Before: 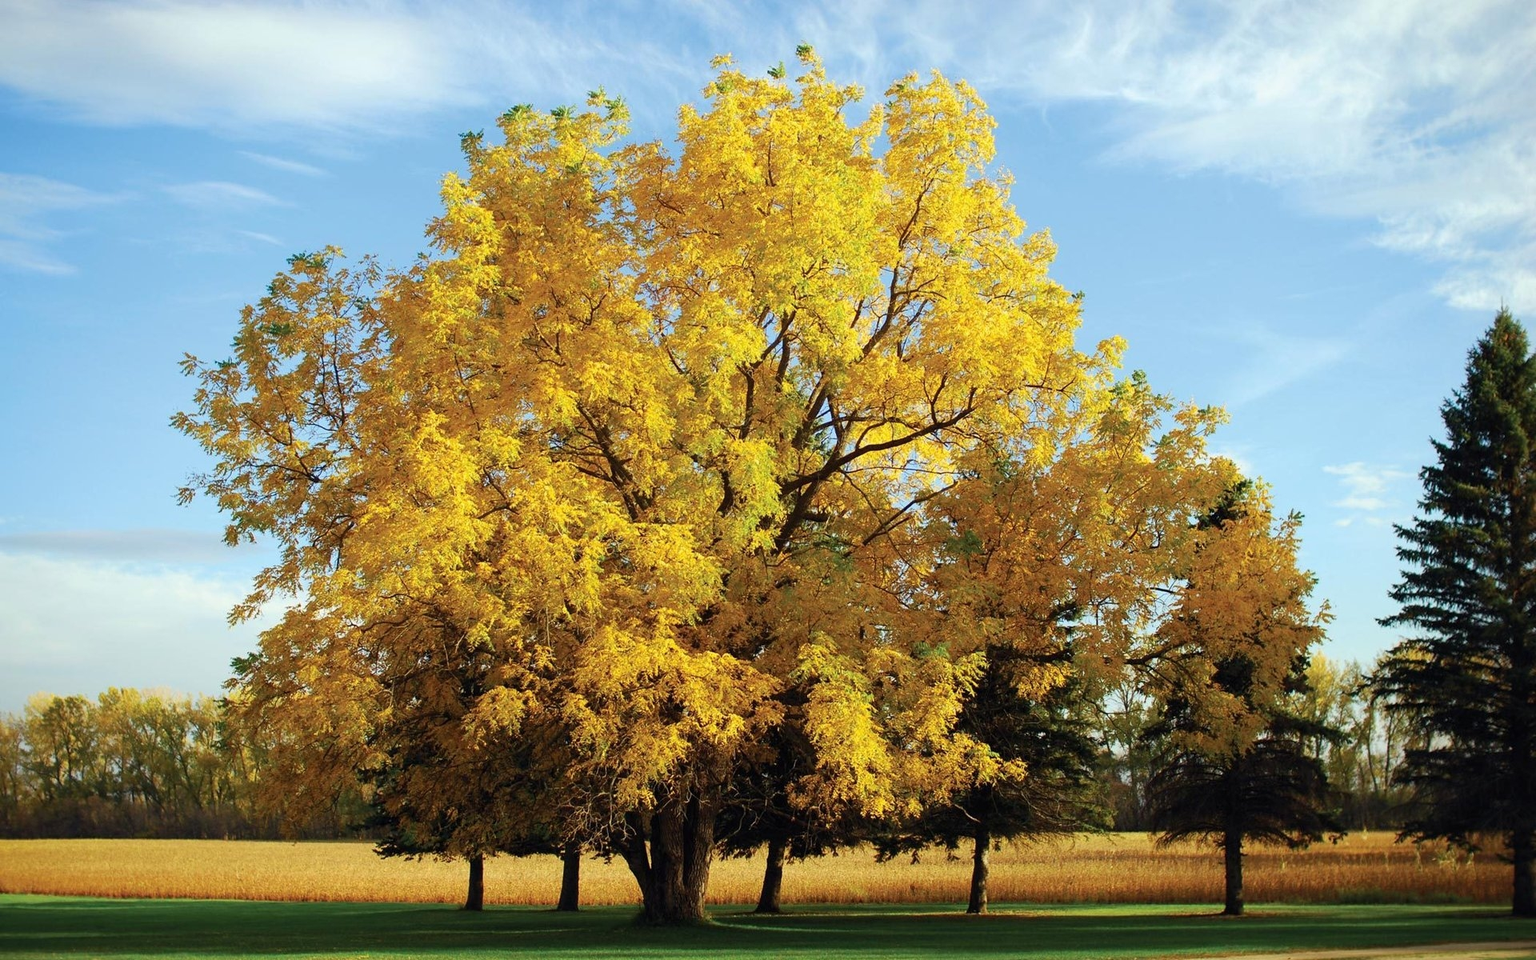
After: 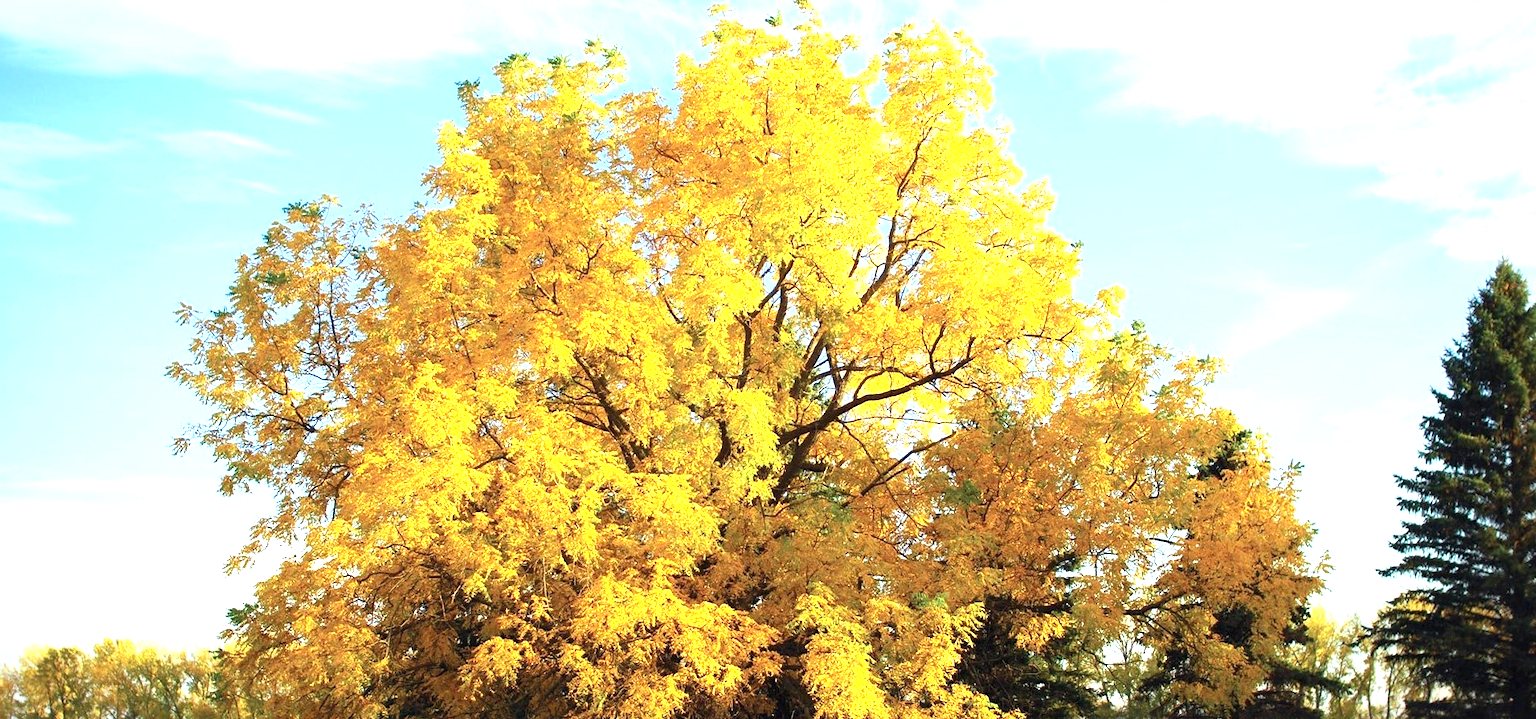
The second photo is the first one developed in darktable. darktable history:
crop: left 0.387%, top 5.469%, bottom 19.809%
exposure: exposure 1.137 EV, compensate highlight preservation false
